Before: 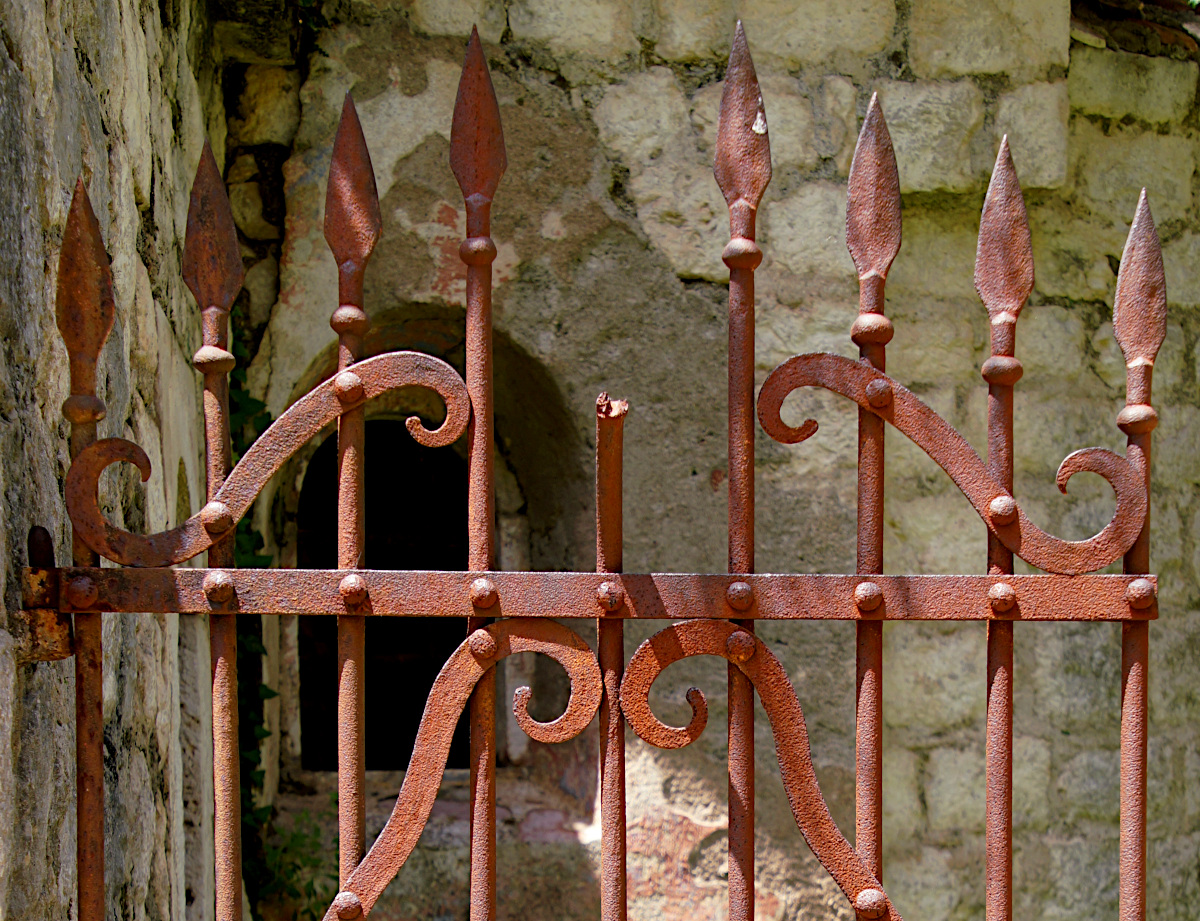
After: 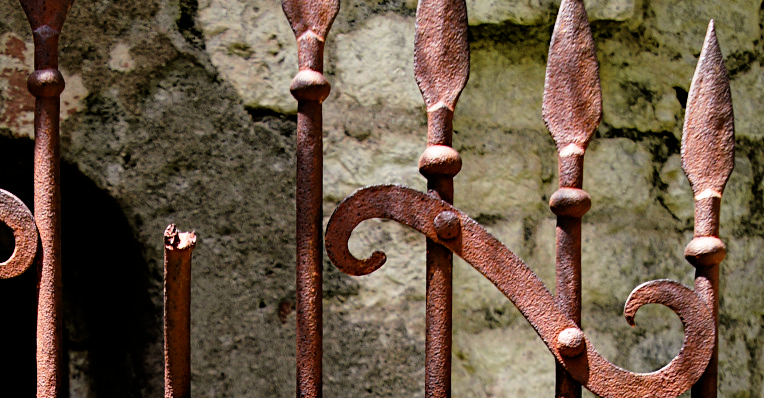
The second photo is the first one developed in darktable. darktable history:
filmic rgb: black relative exposure -3.75 EV, white relative exposure 2.4 EV, dynamic range scaling -50%, hardness 3.42, latitude 30%, contrast 1.8
crop: left 36.005%, top 18.293%, right 0.31%, bottom 38.444%
